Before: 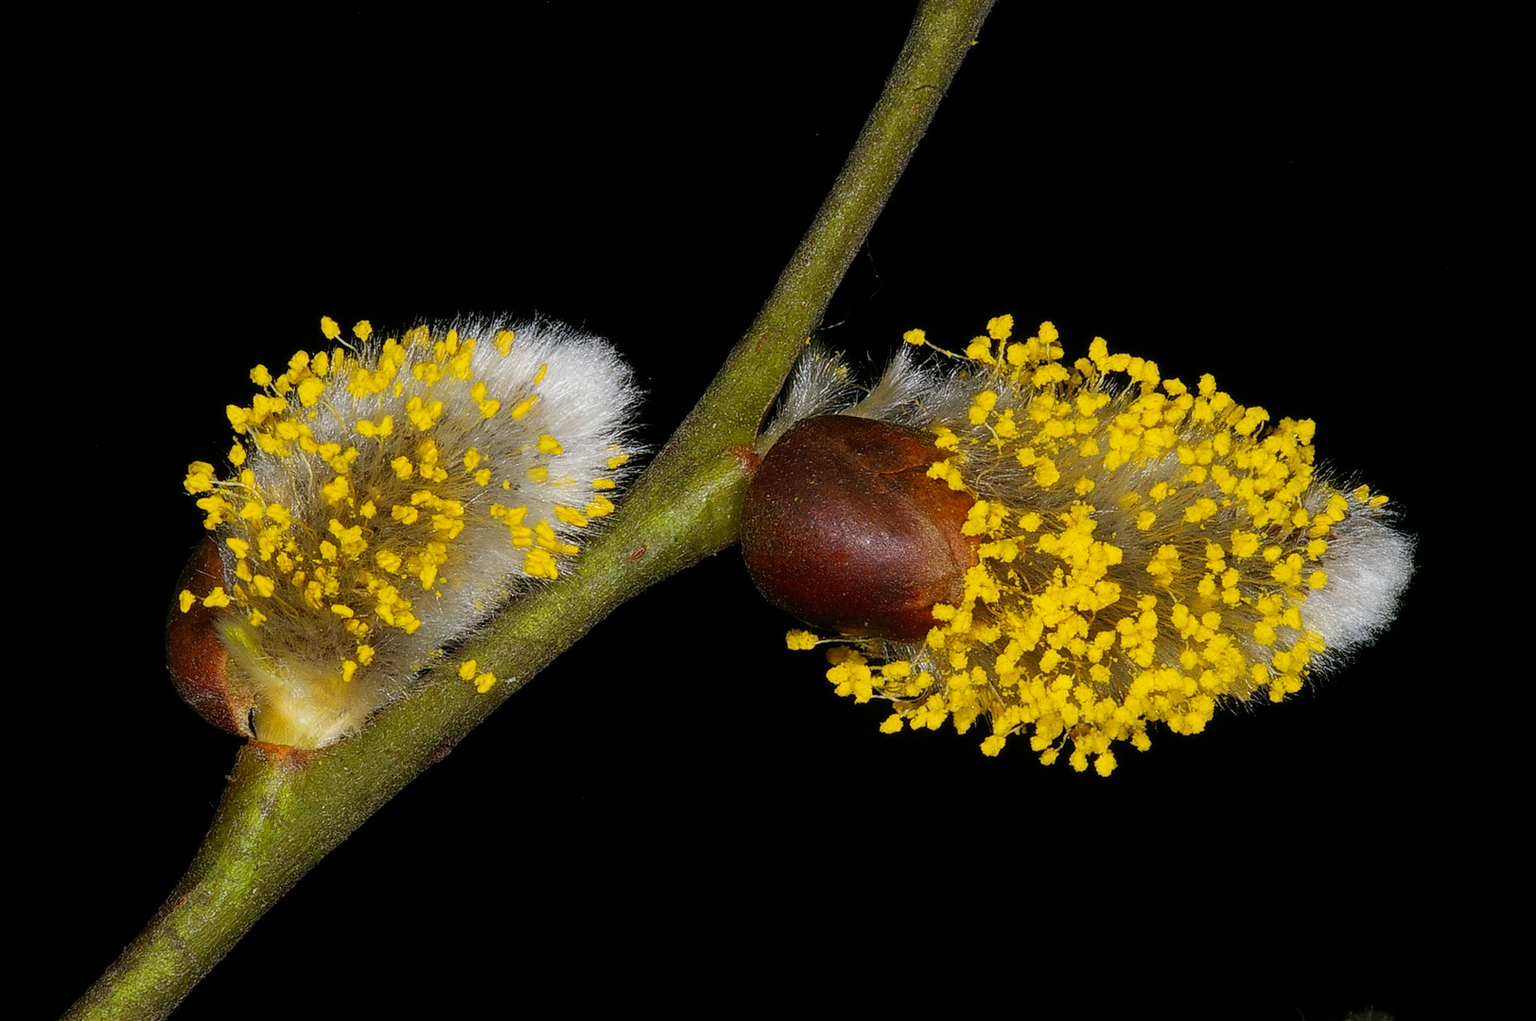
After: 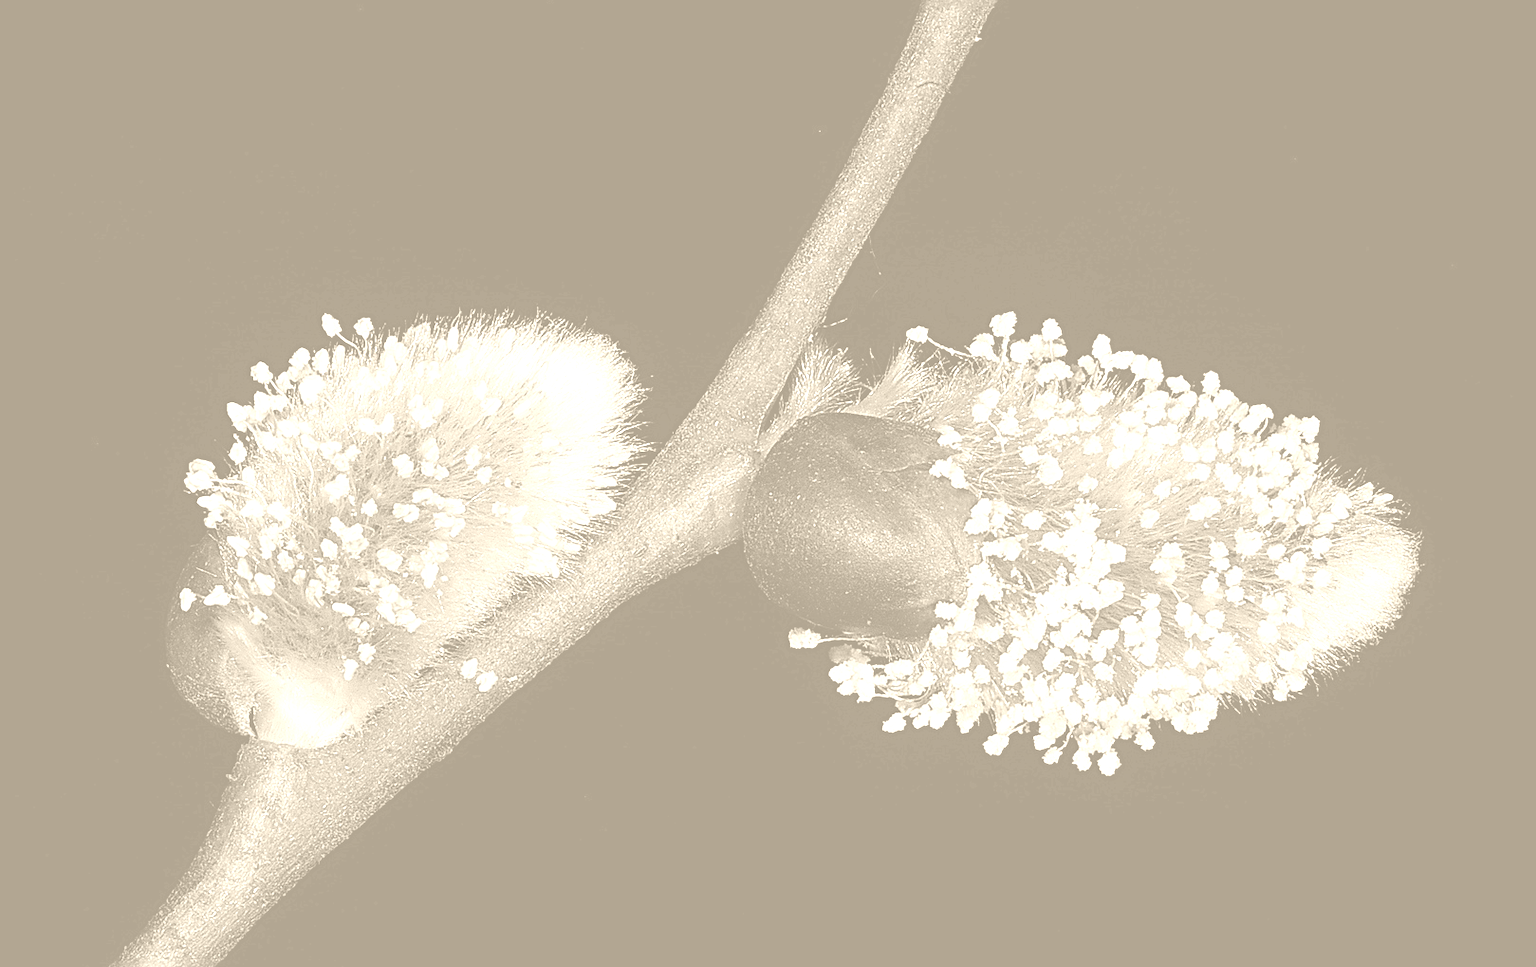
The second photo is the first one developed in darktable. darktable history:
color balance rgb: linear chroma grading › global chroma 15%, perceptual saturation grading › global saturation 30%
exposure: compensate highlight preservation false
contrast brightness saturation: contrast 0.07
crop: top 0.448%, right 0.264%, bottom 5.045%
tone curve: curves: ch0 [(0, 0) (0.003, 0.022) (0.011, 0.027) (0.025, 0.038) (0.044, 0.056) (0.069, 0.081) (0.1, 0.11) (0.136, 0.145) (0.177, 0.185) (0.224, 0.229) (0.277, 0.278) (0.335, 0.335) (0.399, 0.399) (0.468, 0.468) (0.543, 0.543) (0.623, 0.623) (0.709, 0.705) (0.801, 0.793) (0.898, 0.887) (1, 1)], preserve colors none
colorize: hue 36°, saturation 71%, lightness 80.79%
sharpen: radius 2.543, amount 0.636
